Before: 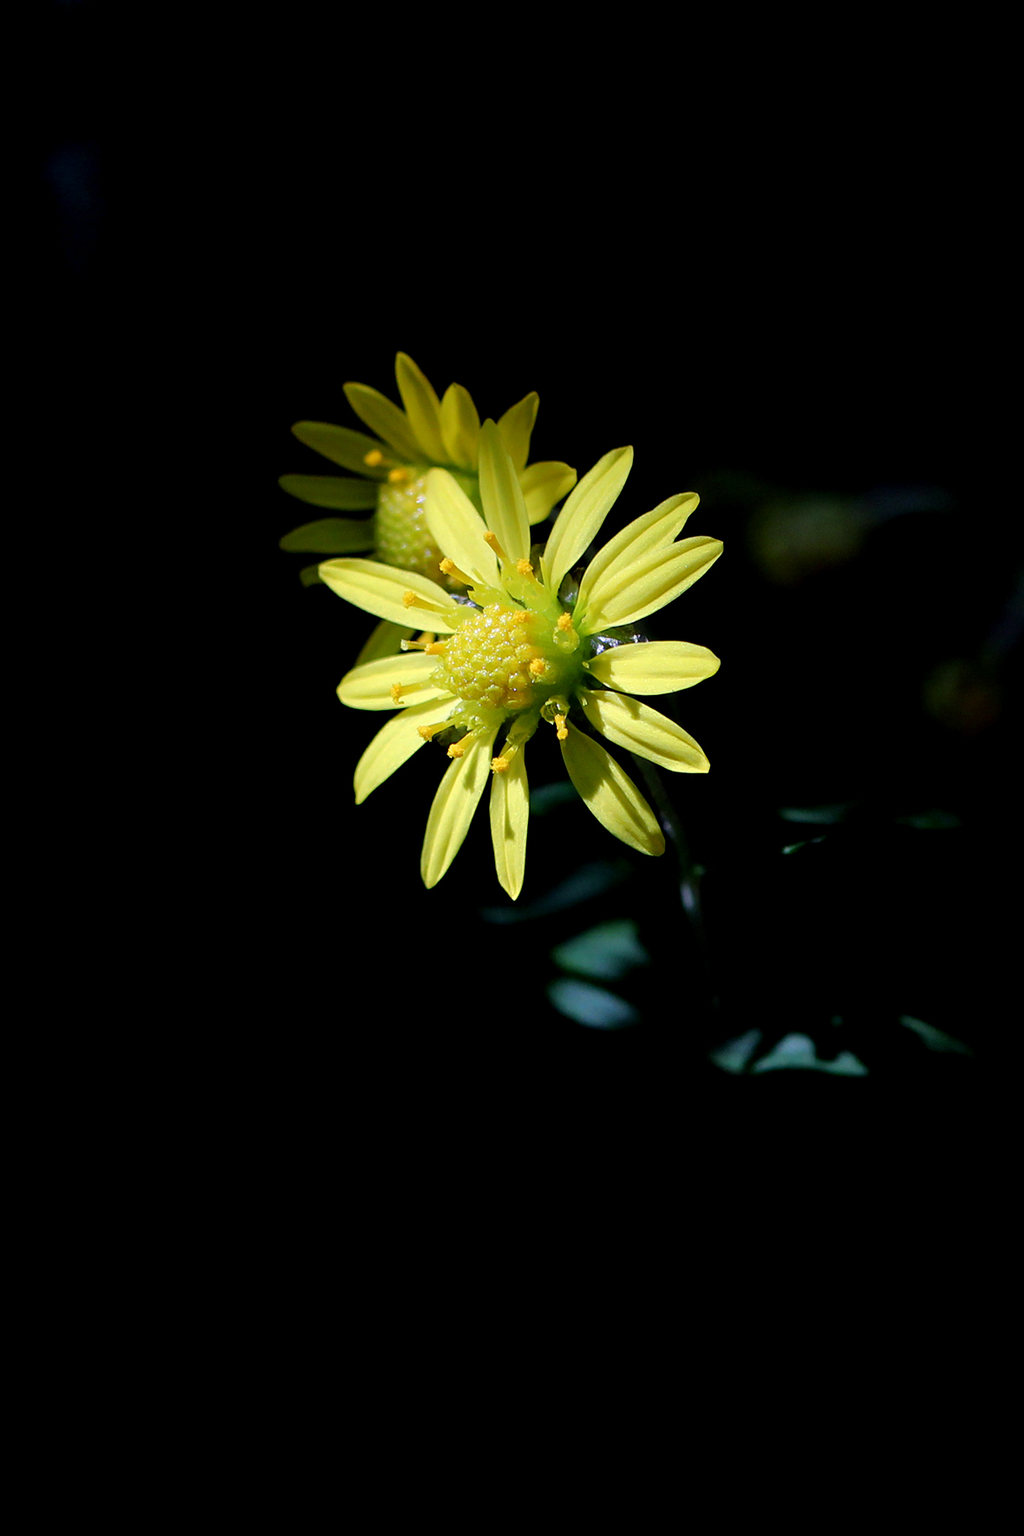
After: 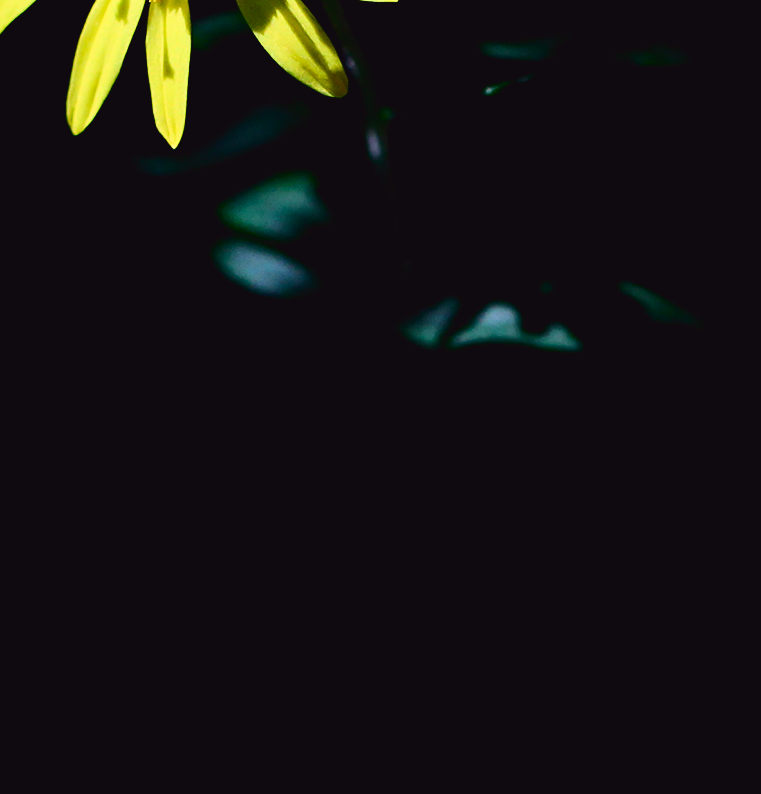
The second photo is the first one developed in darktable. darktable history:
crop and rotate: left 35.509%, top 50.238%, bottom 4.934%
tone curve: curves: ch0 [(0, 0.031) (0.145, 0.106) (0.319, 0.269) (0.495, 0.544) (0.707, 0.833) (0.859, 0.931) (1, 0.967)]; ch1 [(0, 0) (0.279, 0.218) (0.424, 0.411) (0.495, 0.504) (0.538, 0.55) (0.578, 0.595) (0.707, 0.778) (1, 1)]; ch2 [(0, 0) (0.125, 0.089) (0.353, 0.329) (0.436, 0.432) (0.552, 0.554) (0.615, 0.674) (1, 1)], color space Lab, independent channels, preserve colors none
